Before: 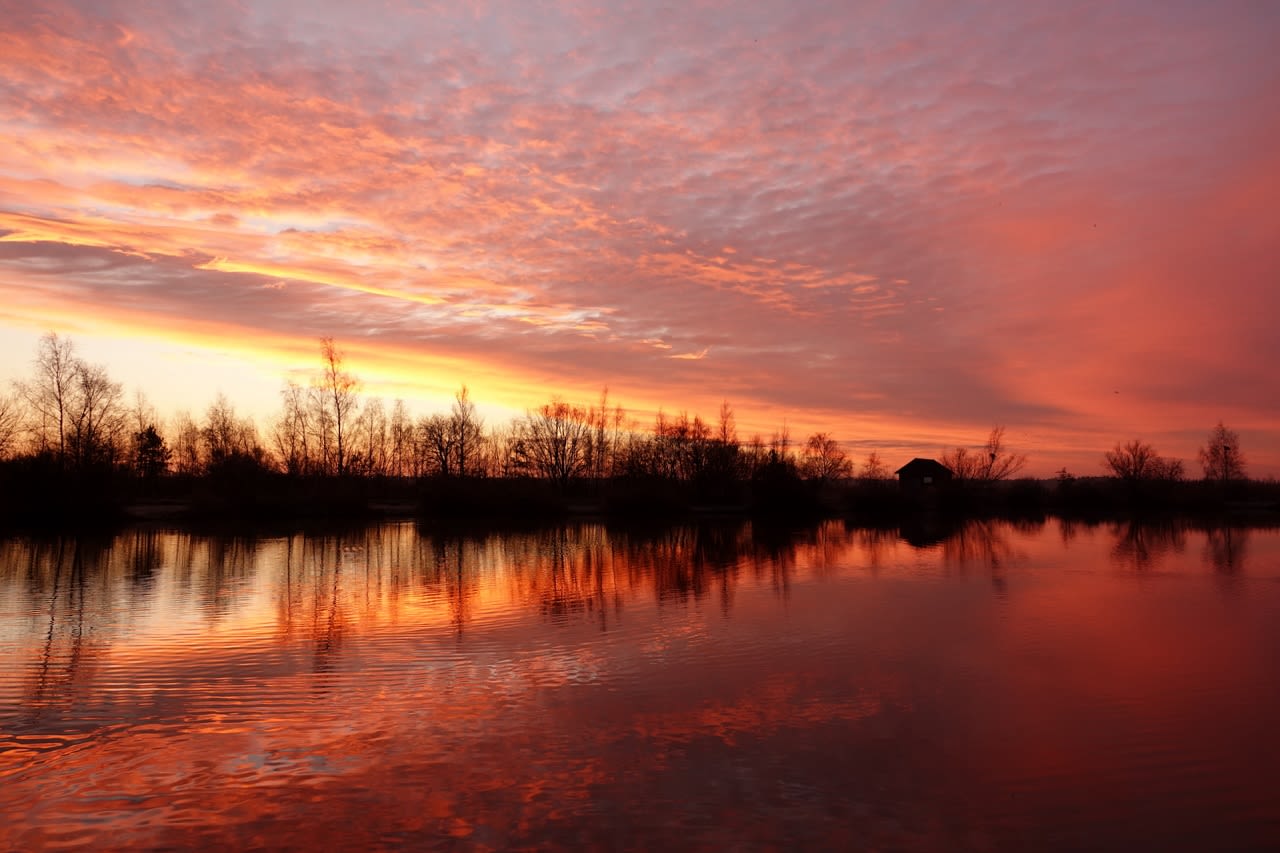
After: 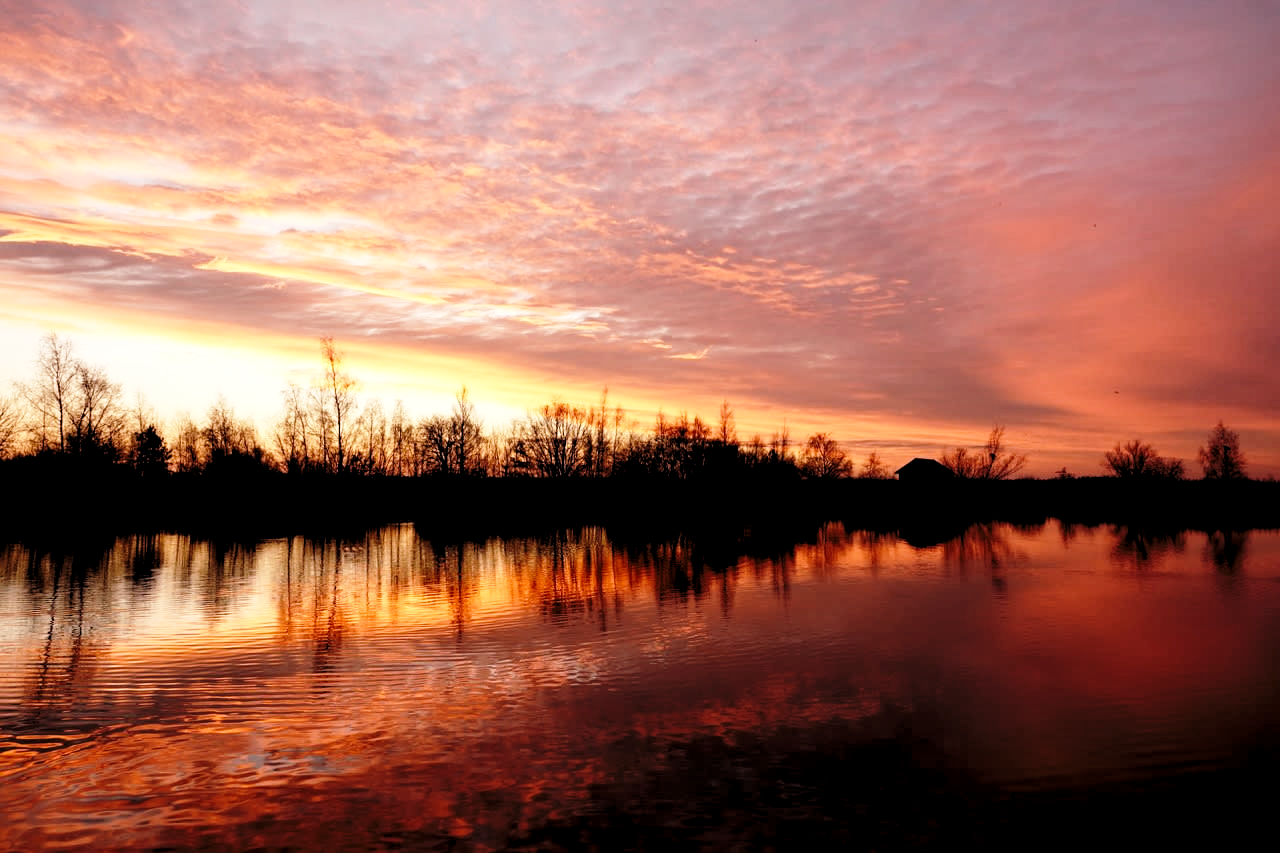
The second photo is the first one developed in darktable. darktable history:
levels: levels [0.116, 0.574, 1]
base curve: curves: ch0 [(0, 0) (0.028, 0.03) (0.121, 0.232) (0.46, 0.748) (0.859, 0.968) (1, 1)], preserve colors none
local contrast: highlights 100%, shadows 100%, detail 120%, midtone range 0.2
